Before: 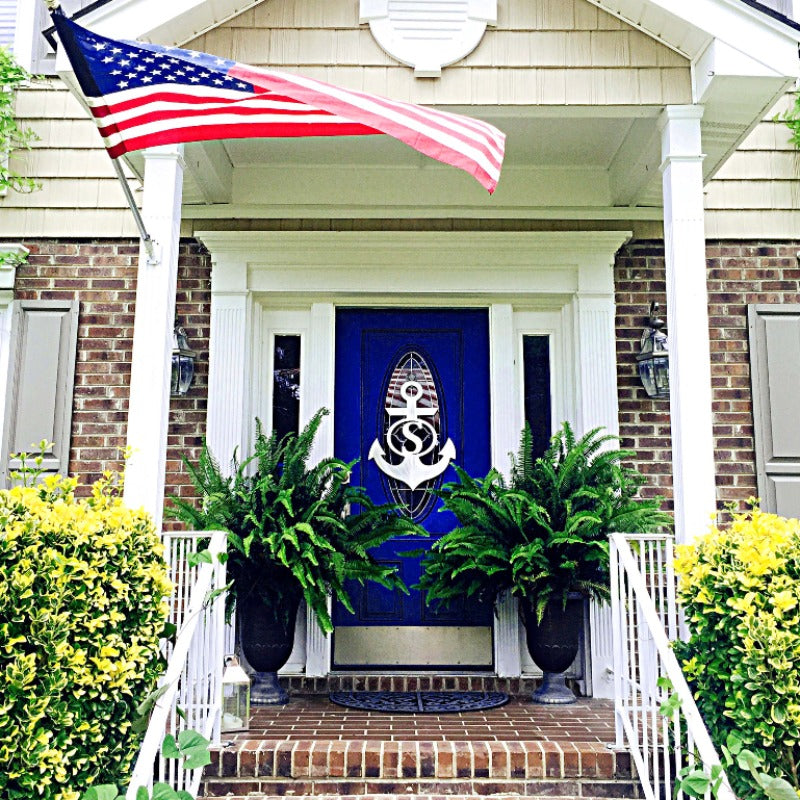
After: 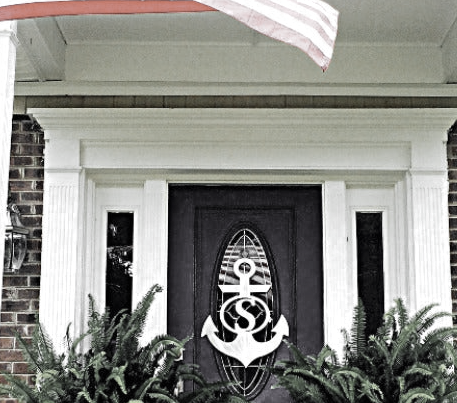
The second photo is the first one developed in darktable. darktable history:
crop: left 20.932%, top 15.471%, right 21.848%, bottom 34.081%
color zones: curves: ch0 [(0, 0.613) (0.01, 0.613) (0.245, 0.448) (0.498, 0.529) (0.642, 0.665) (0.879, 0.777) (0.99, 0.613)]; ch1 [(0, 0.035) (0.121, 0.189) (0.259, 0.197) (0.415, 0.061) (0.589, 0.022) (0.732, 0.022) (0.857, 0.026) (0.991, 0.053)]
